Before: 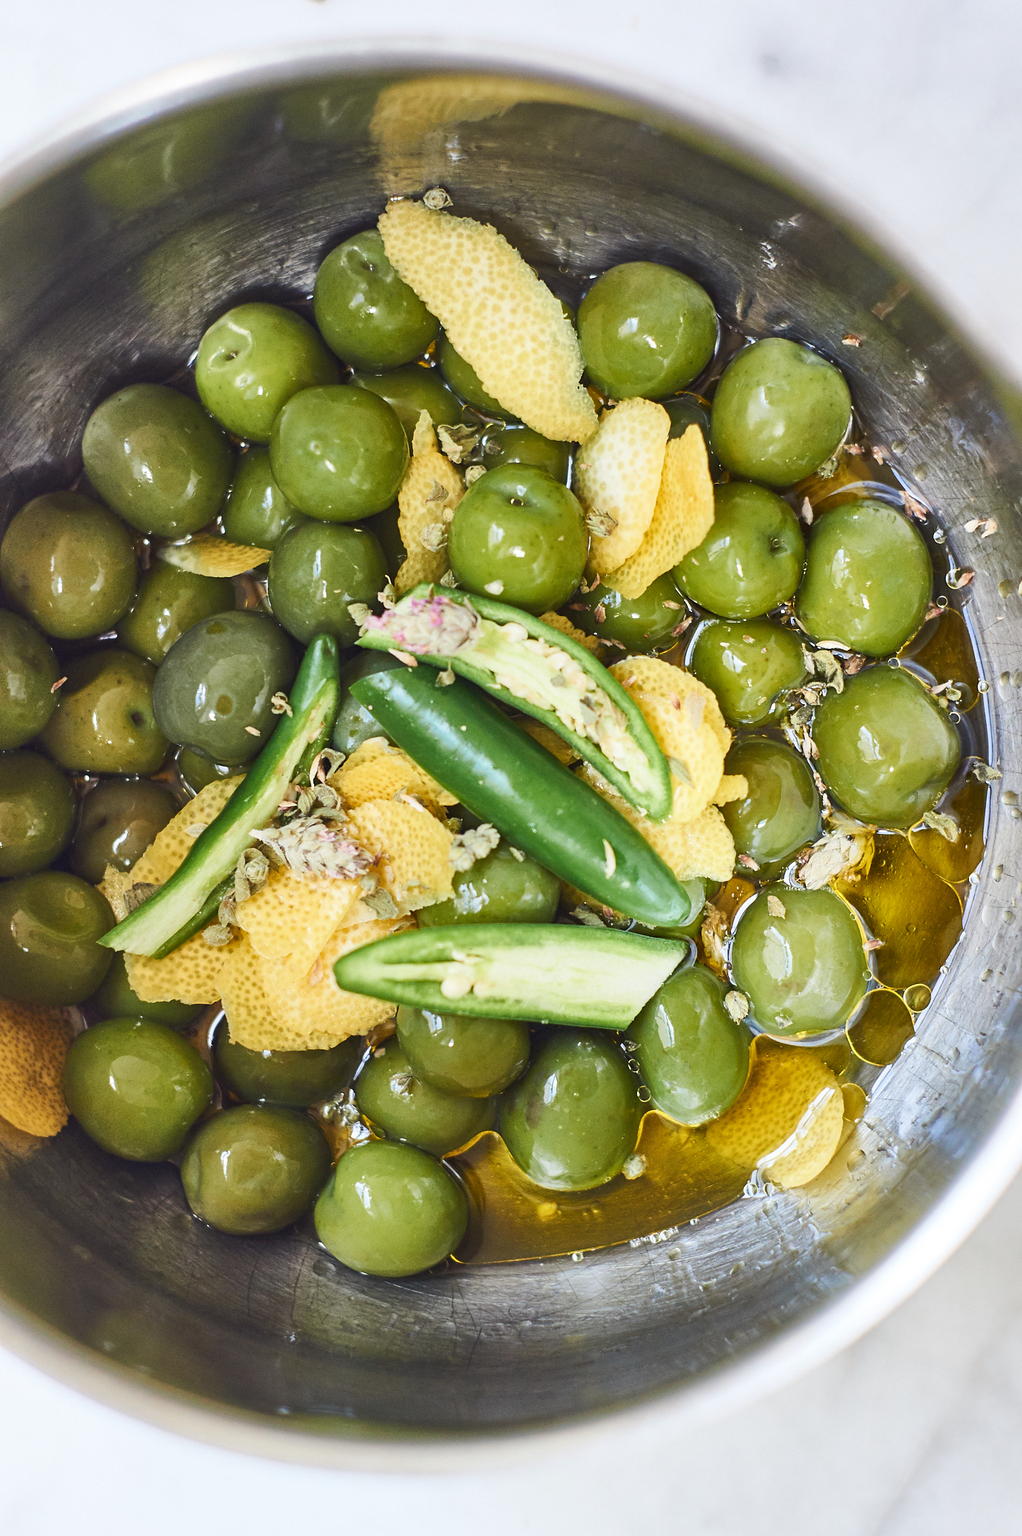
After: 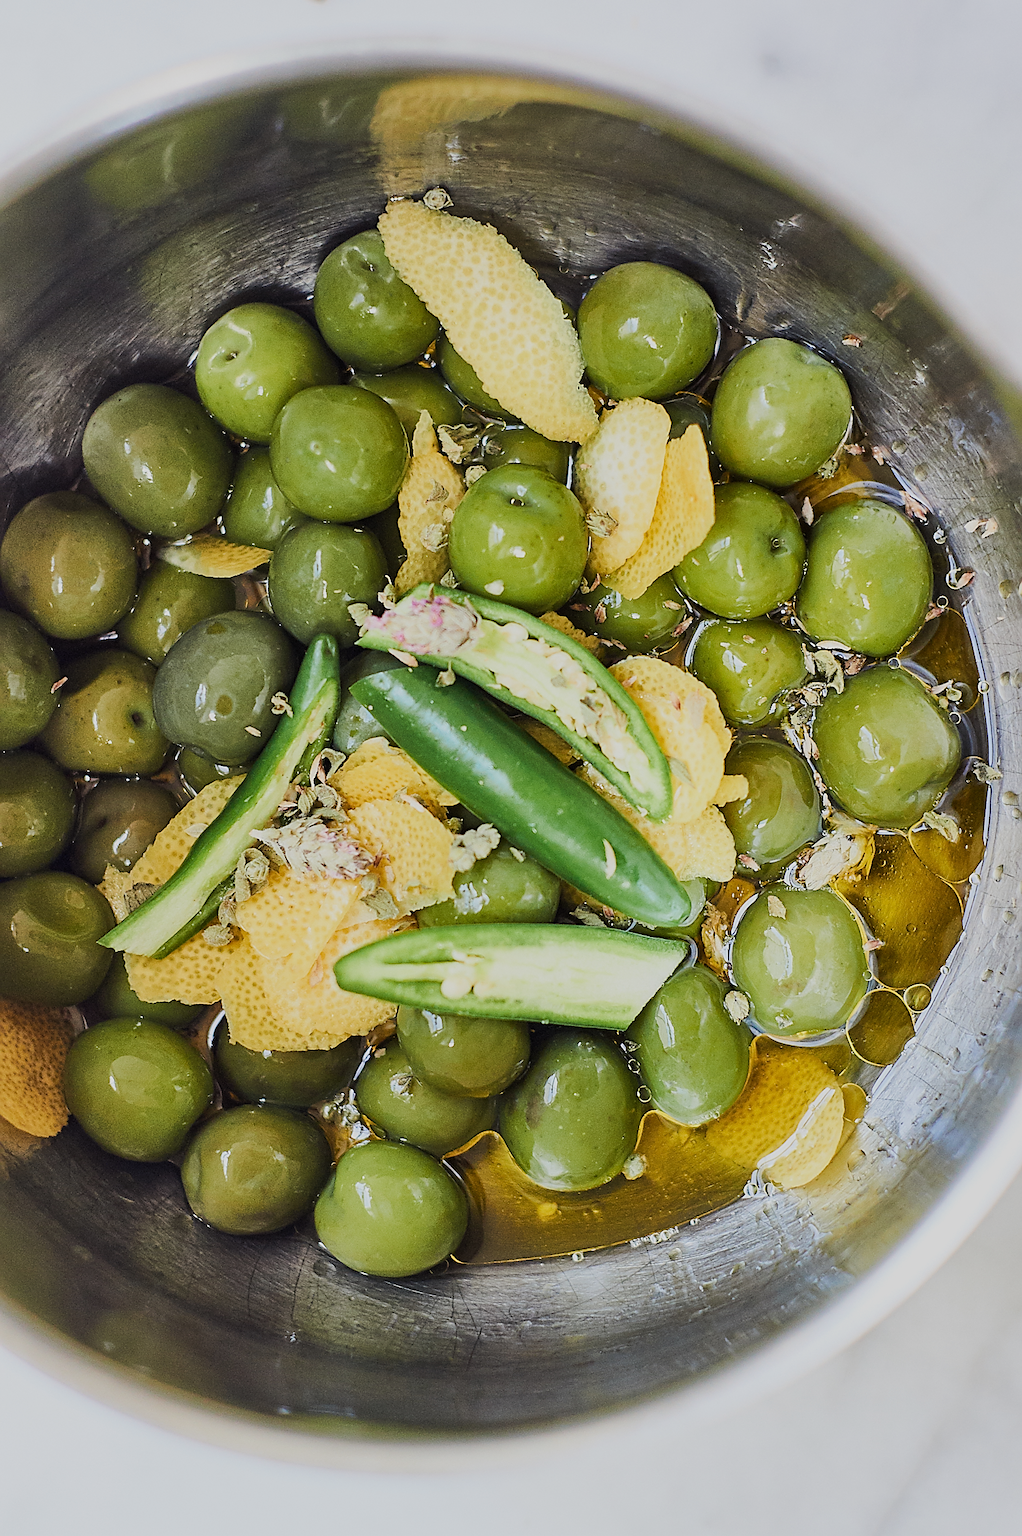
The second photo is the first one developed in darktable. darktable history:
sharpen: radius 1.4, amount 1.25, threshold 0.7
filmic rgb: black relative exposure -7.65 EV, white relative exposure 4.56 EV, hardness 3.61
